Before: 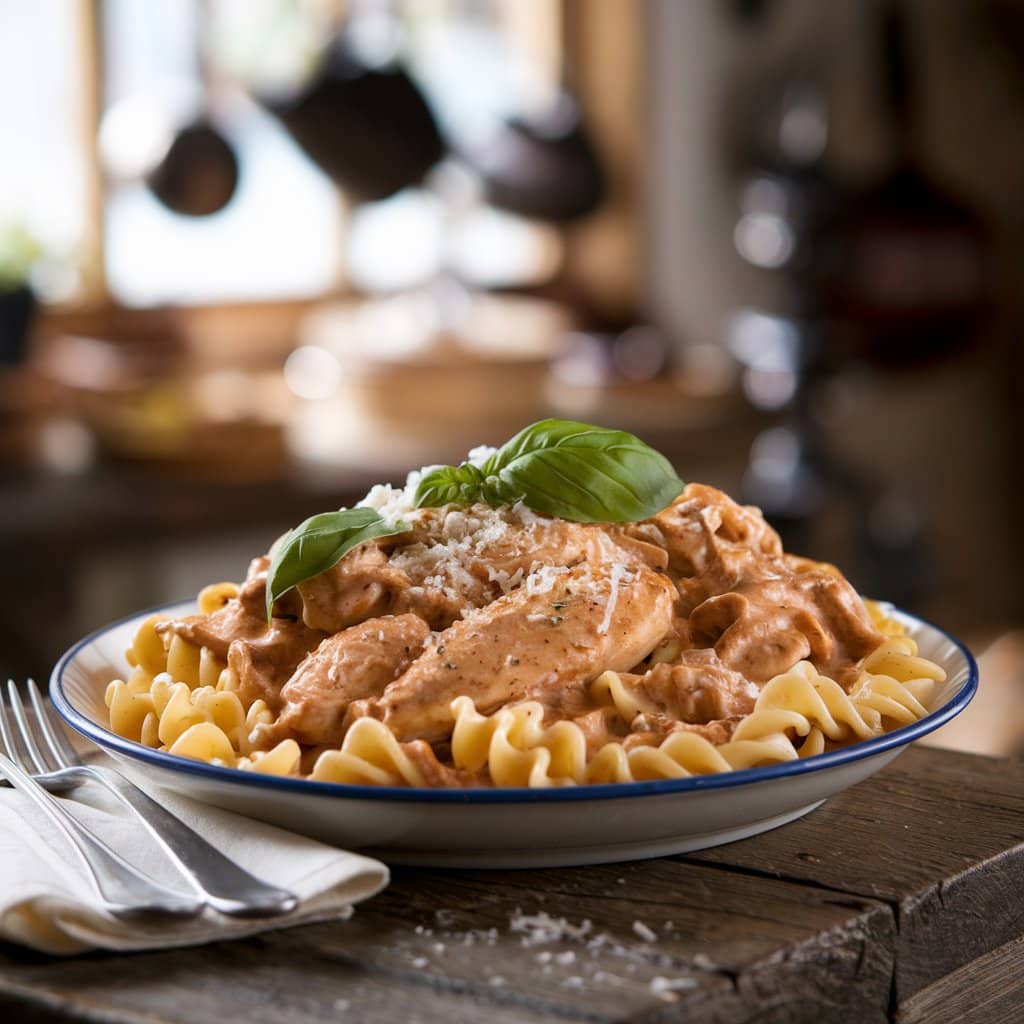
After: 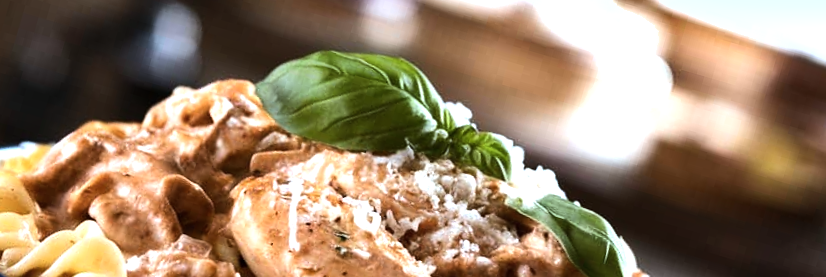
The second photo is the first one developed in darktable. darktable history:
crop and rotate: angle 16.12°, top 30.835%, bottom 35.653%
shadows and highlights: shadows 60, soften with gaussian
tone equalizer: -8 EV -1.08 EV, -7 EV -1.01 EV, -6 EV -0.867 EV, -5 EV -0.578 EV, -3 EV 0.578 EV, -2 EV 0.867 EV, -1 EV 1.01 EV, +0 EV 1.08 EV, edges refinement/feathering 500, mask exposure compensation -1.57 EV, preserve details no
color correction: highlights a* -4.18, highlights b* -10.81
white balance: red 0.986, blue 1.01
